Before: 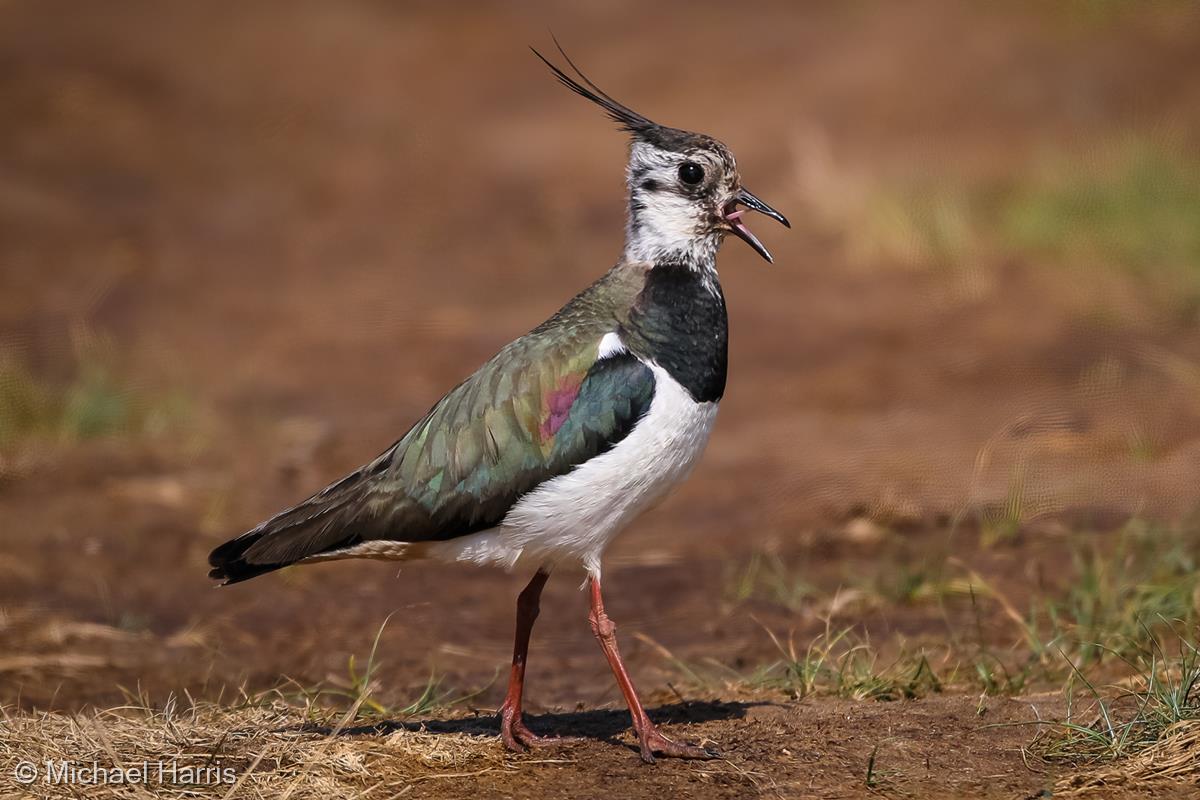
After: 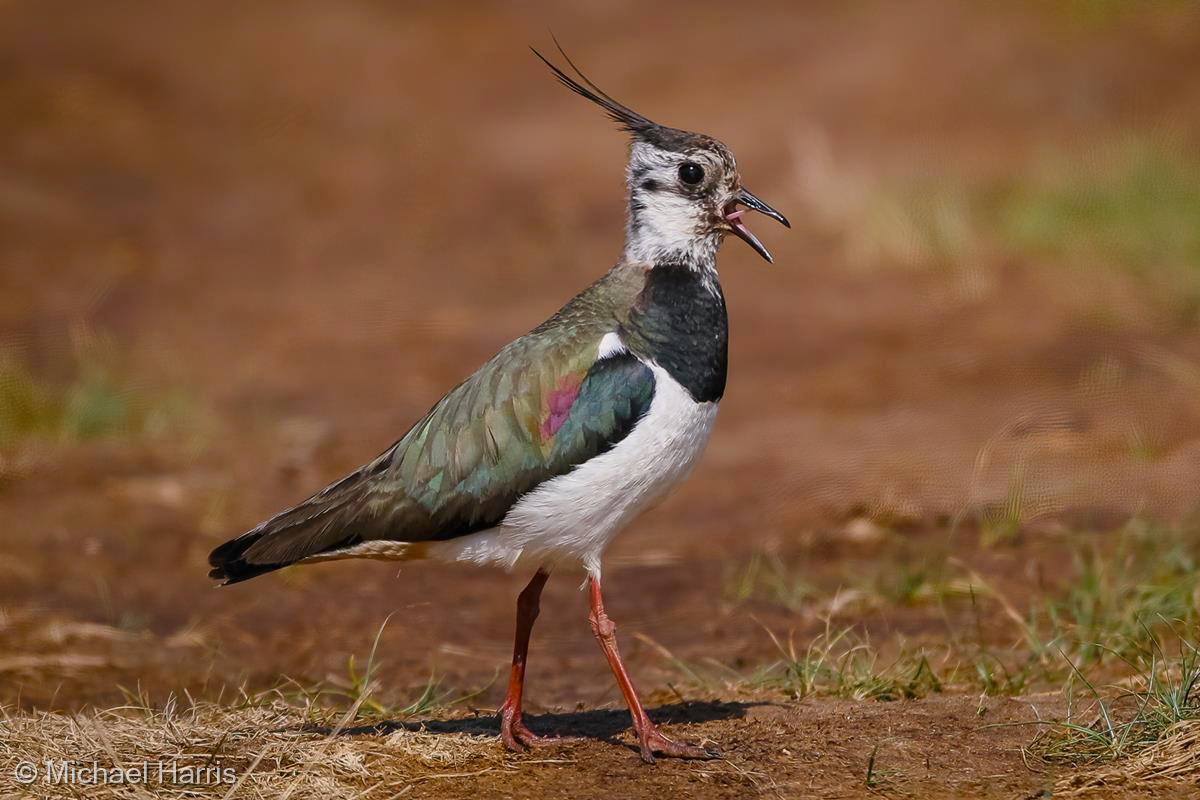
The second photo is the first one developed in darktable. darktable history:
color balance rgb: shadows lift › chroma 1%, shadows lift › hue 113°, highlights gain › chroma 0.2%, highlights gain › hue 333°, perceptual saturation grading › global saturation 20%, perceptual saturation grading › highlights -50%, perceptual saturation grading › shadows 25%, contrast -10%
